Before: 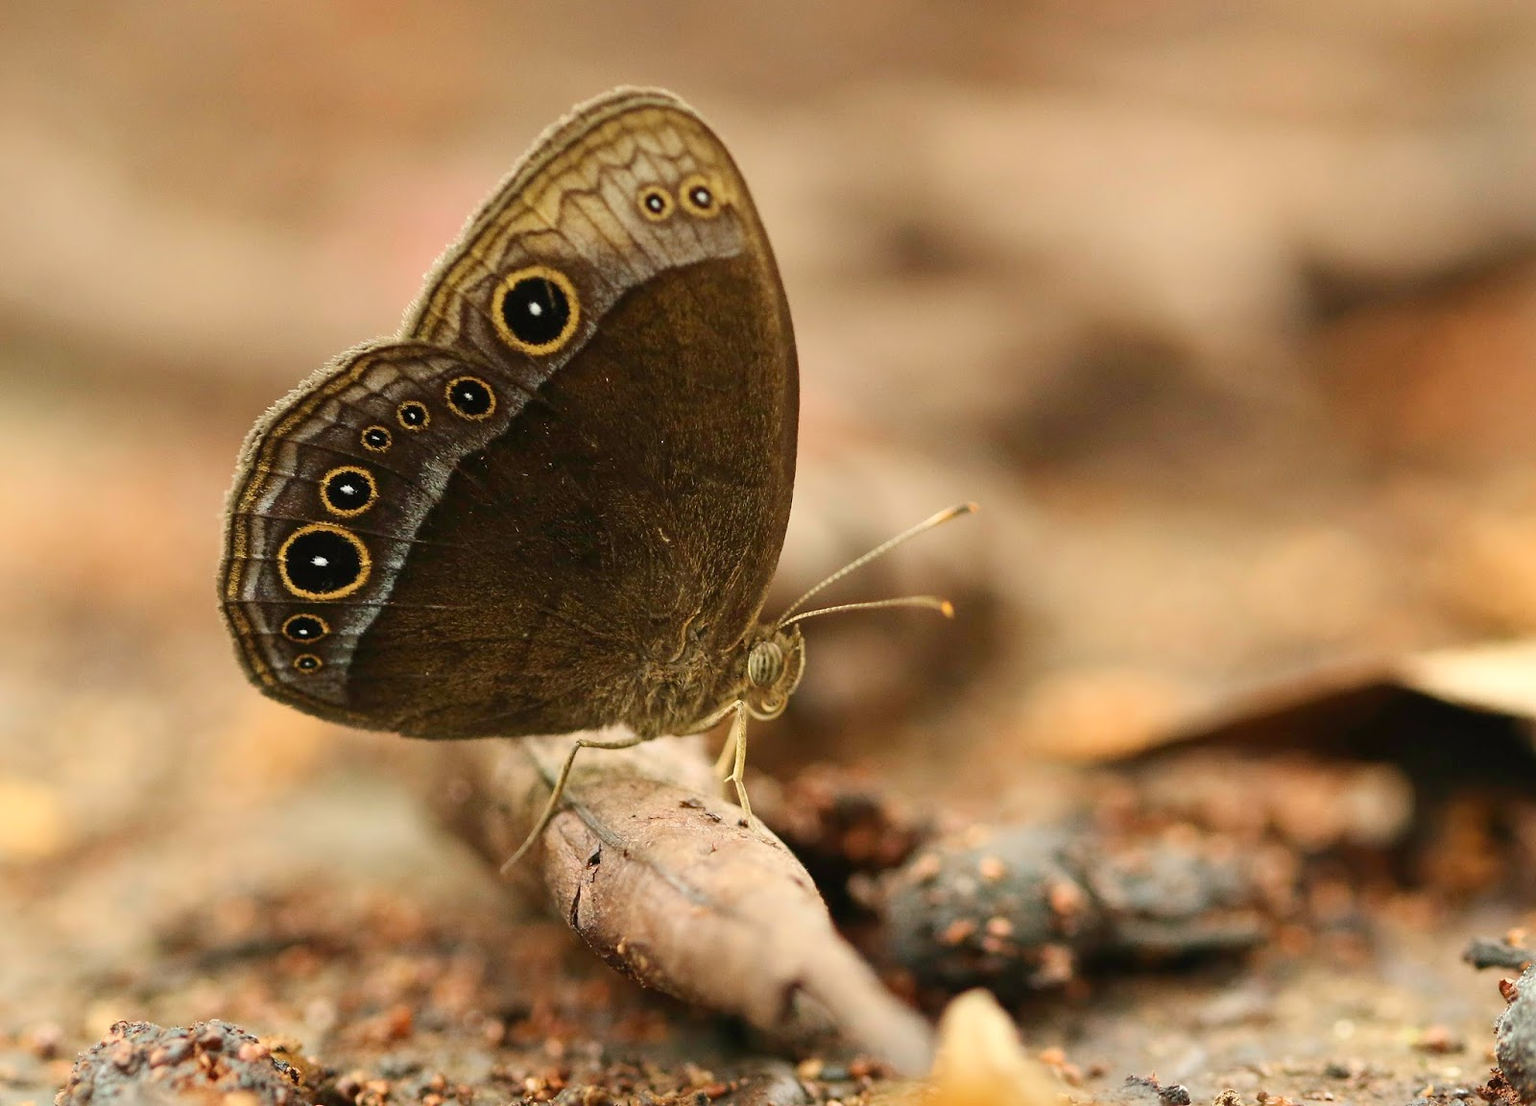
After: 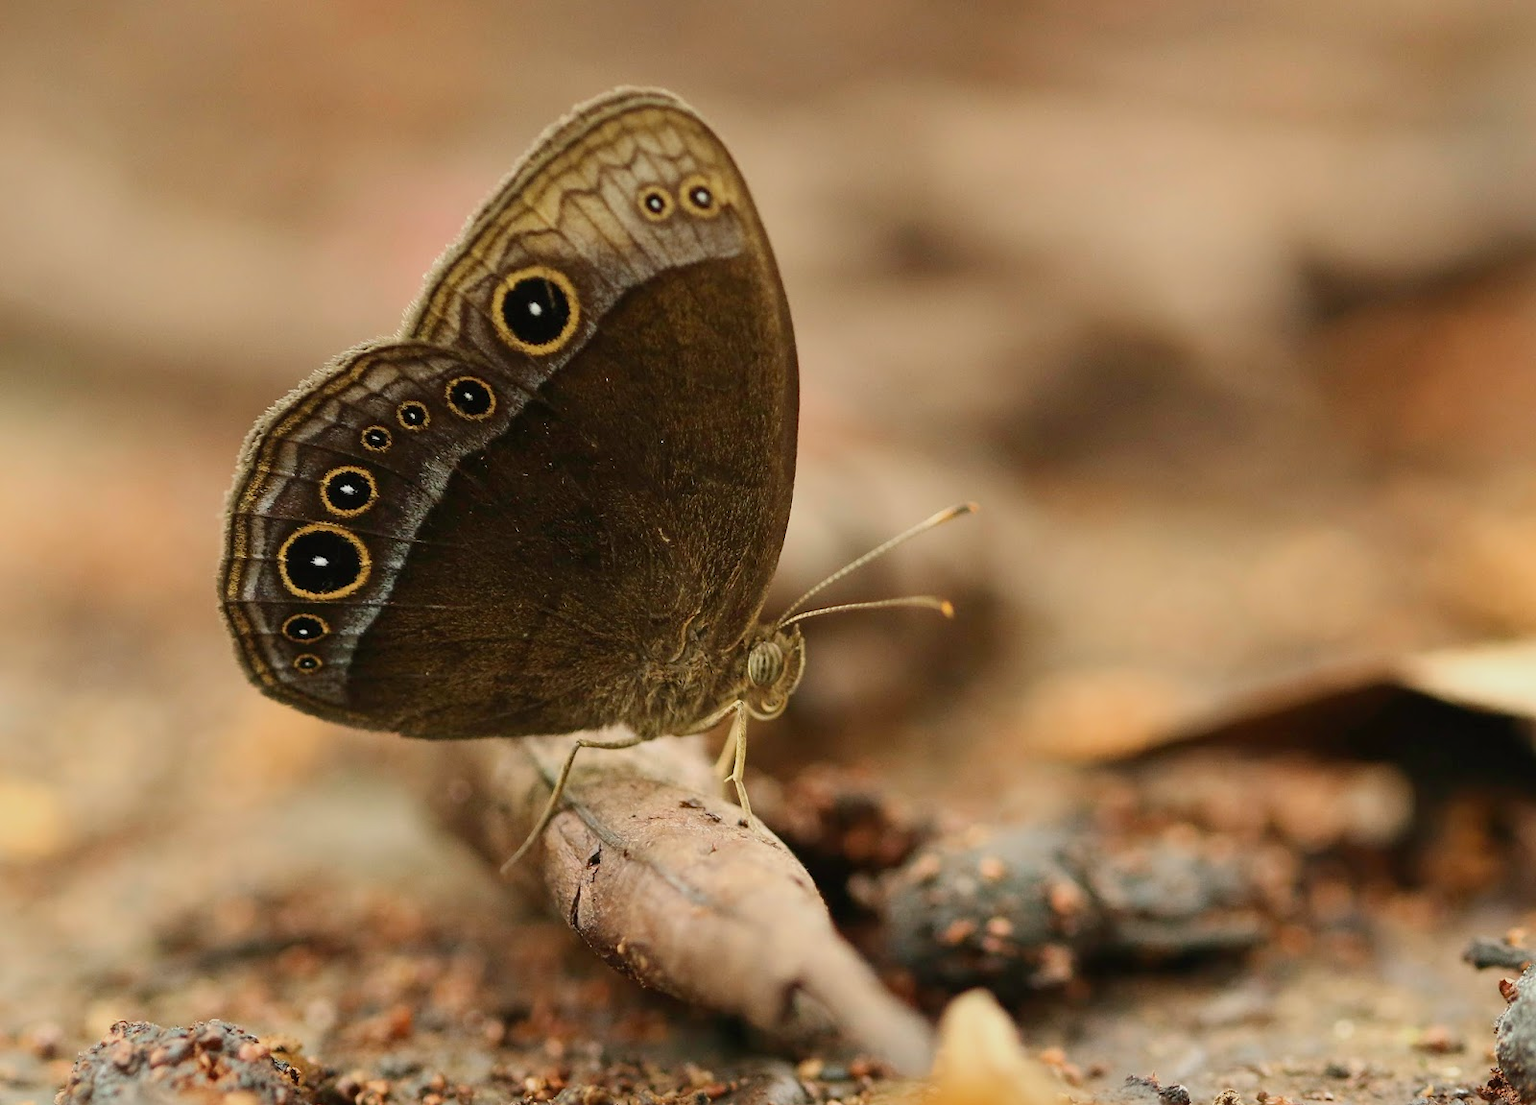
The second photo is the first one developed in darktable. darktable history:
color correction: highlights b* 0.053, saturation 0.975
exposure: exposure -0.293 EV, compensate highlight preservation false
tone equalizer: edges refinement/feathering 500, mask exposure compensation -1.57 EV, preserve details no
